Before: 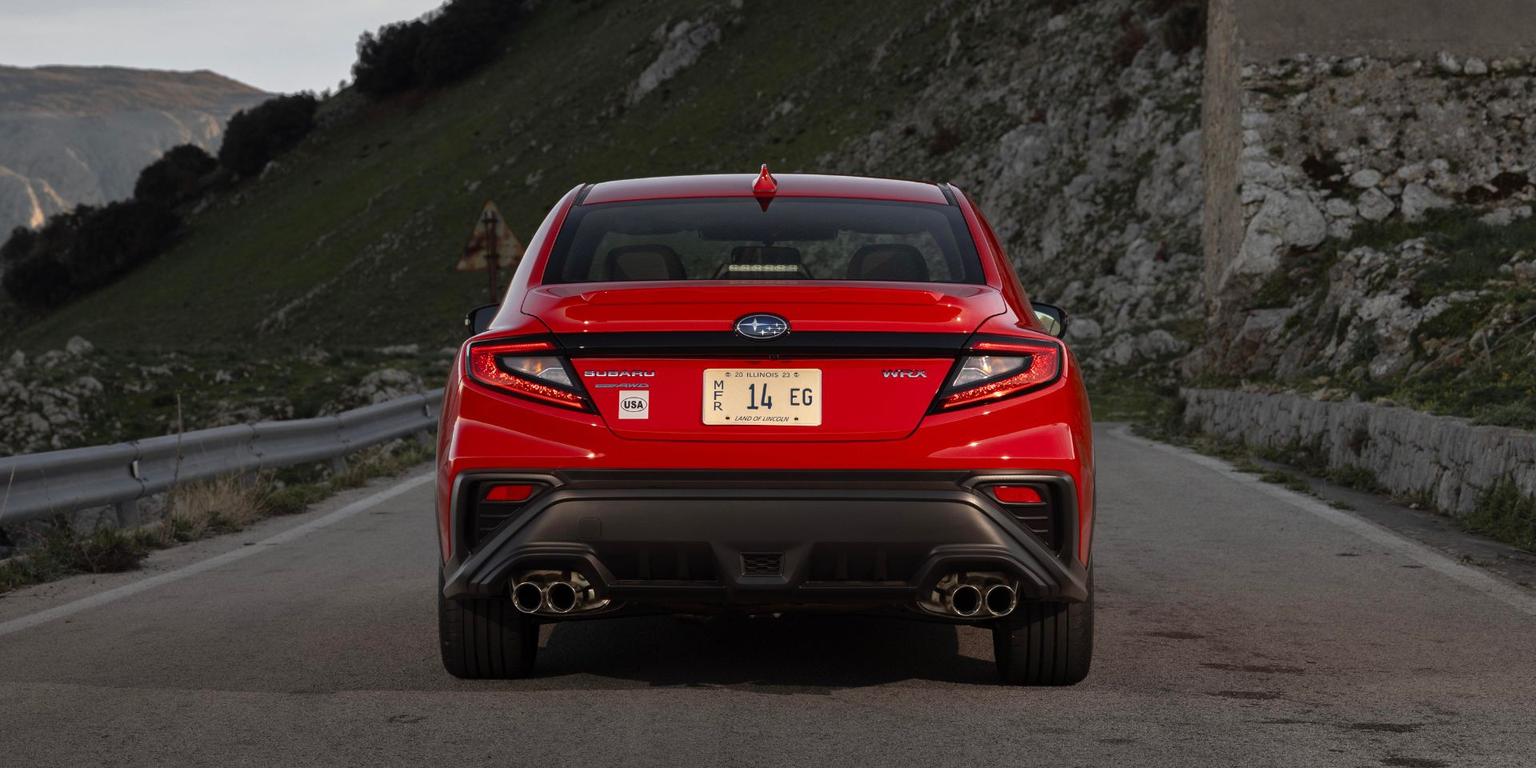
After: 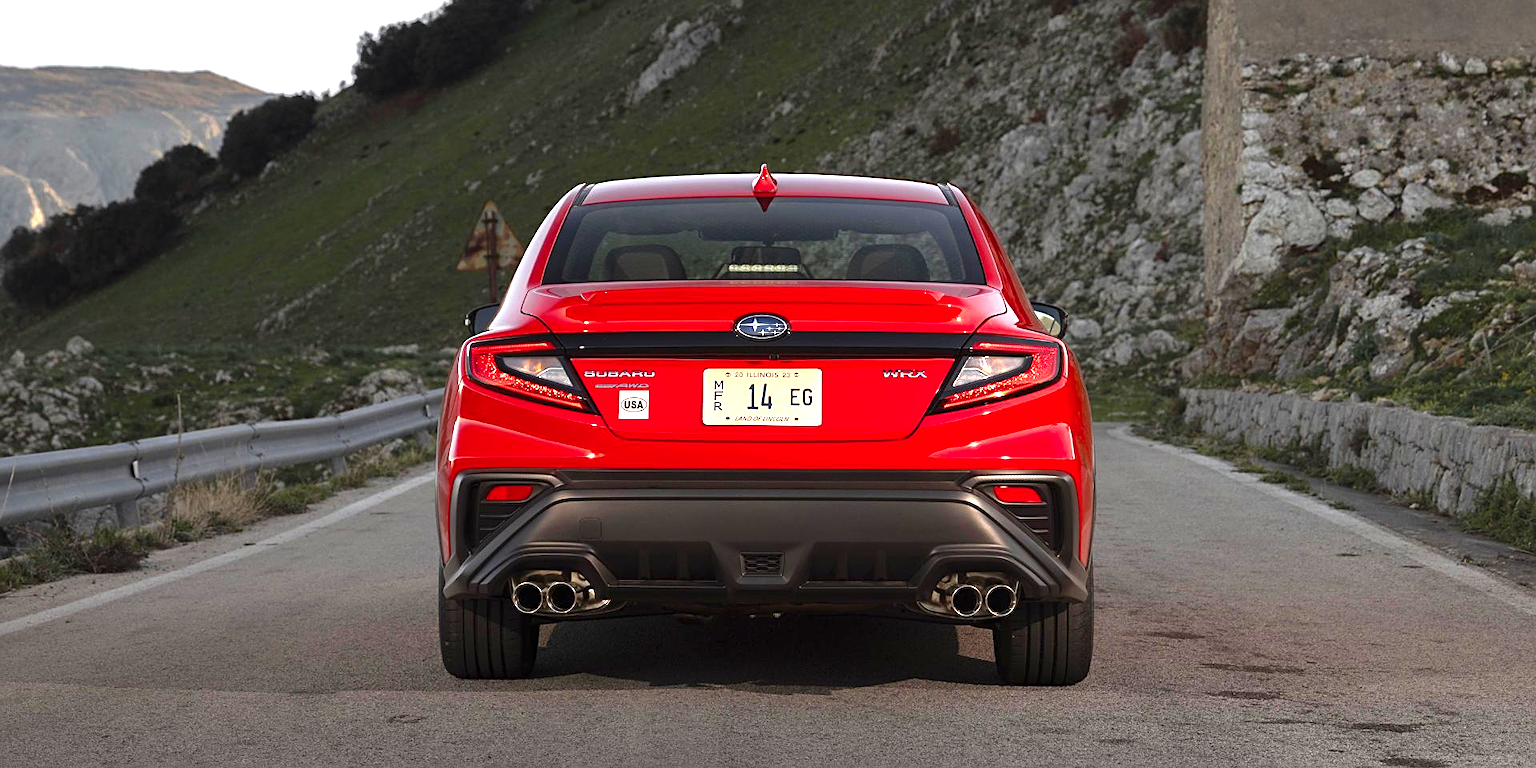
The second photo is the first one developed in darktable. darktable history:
exposure: black level correction 0, exposure 1.2 EV, compensate highlight preservation false
color contrast: green-magenta contrast 1.1, blue-yellow contrast 1.1, unbound 0
color balance rgb: global vibrance 10%
sharpen: on, module defaults
